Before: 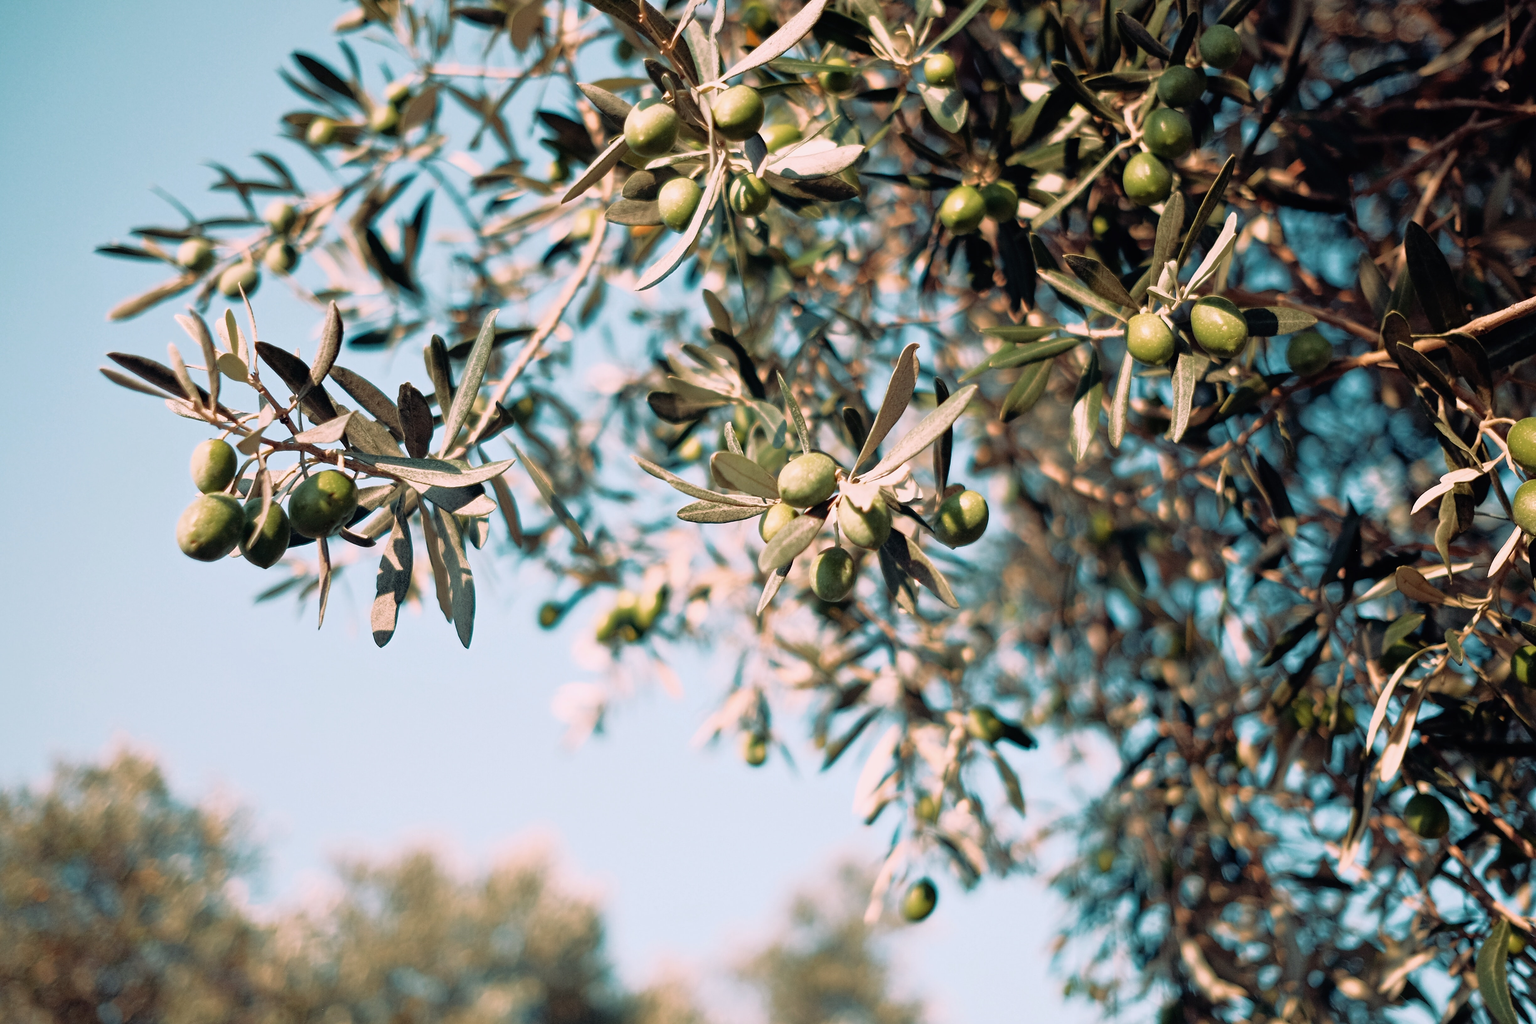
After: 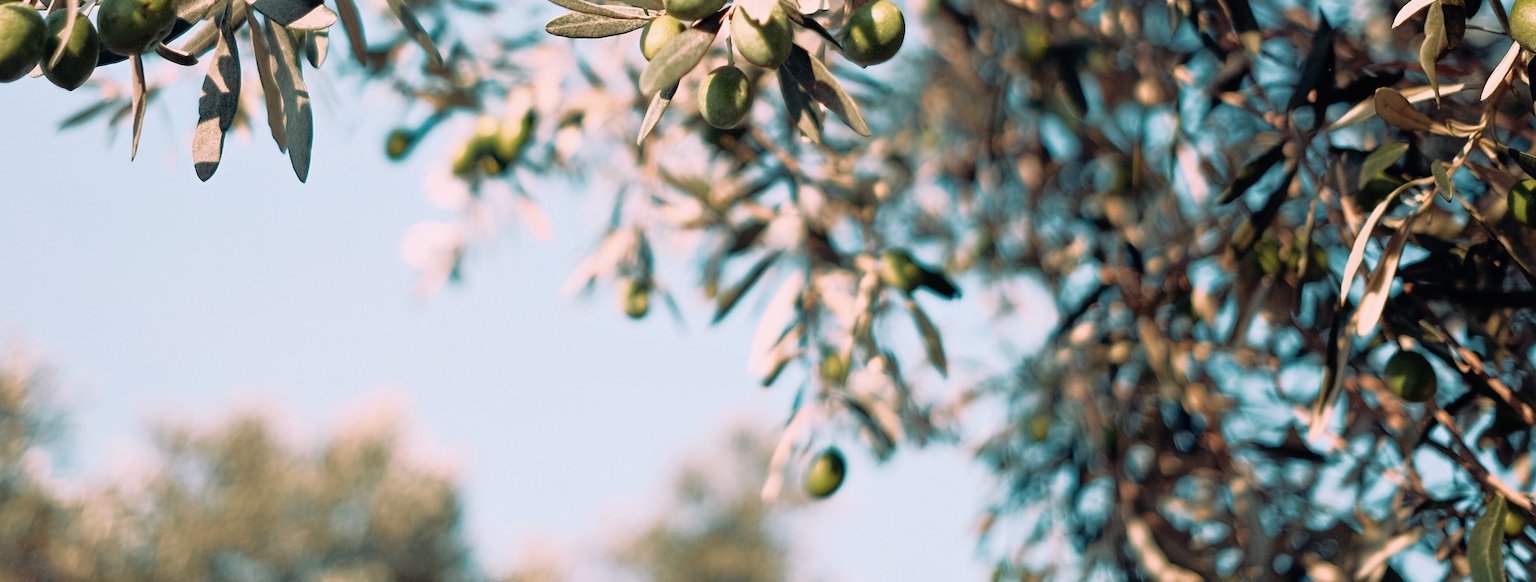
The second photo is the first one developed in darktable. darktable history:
crop and rotate: left 13.323%, top 47.899%, bottom 2.811%
